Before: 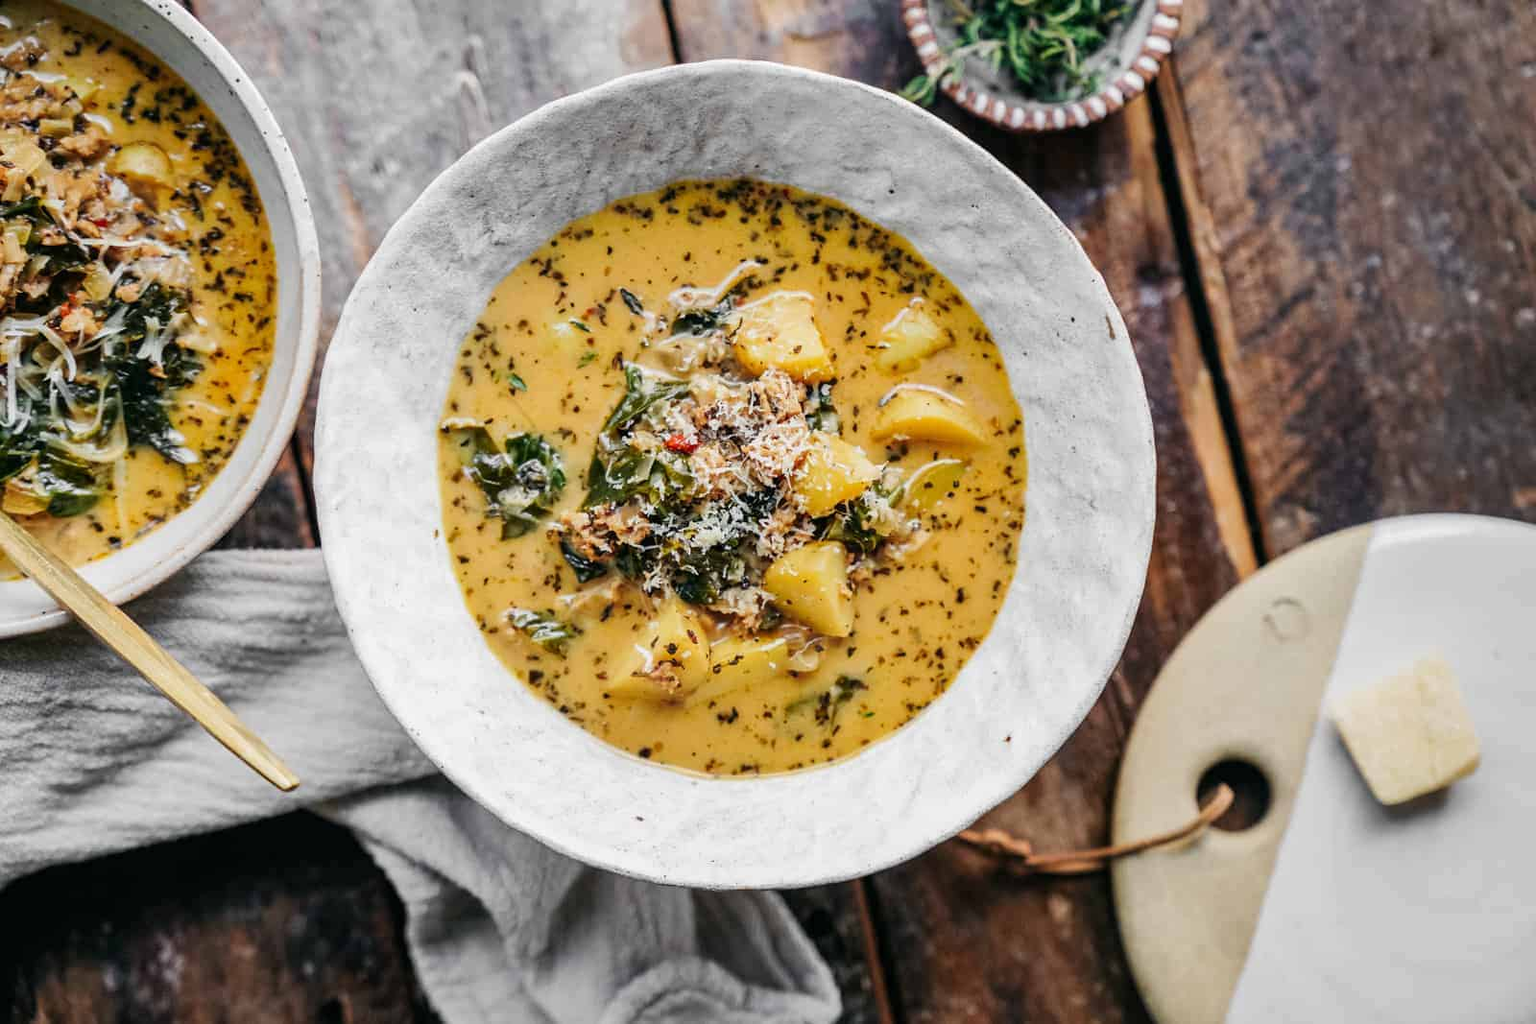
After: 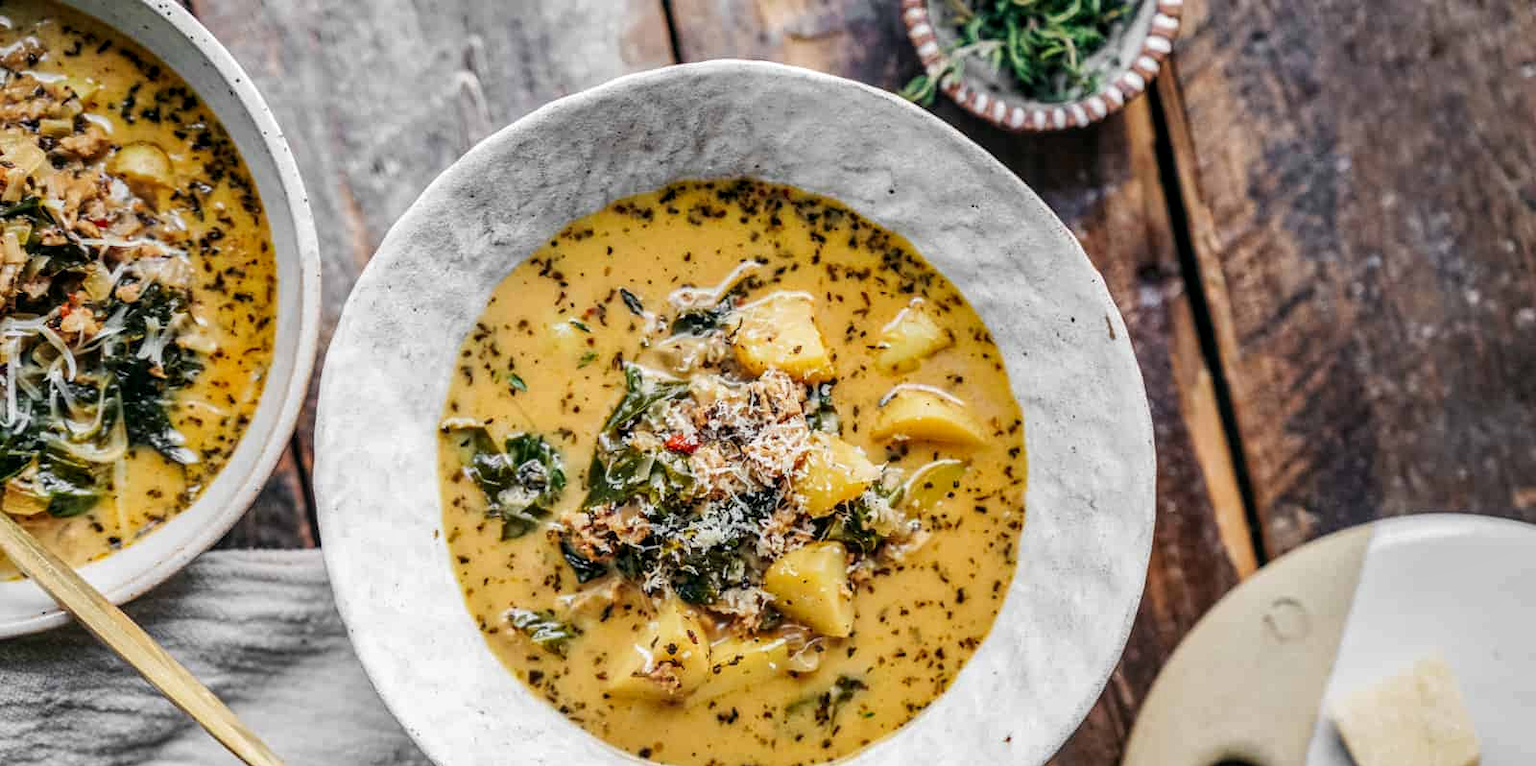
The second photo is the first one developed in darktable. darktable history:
local contrast: on, module defaults
crop: bottom 24.967%
